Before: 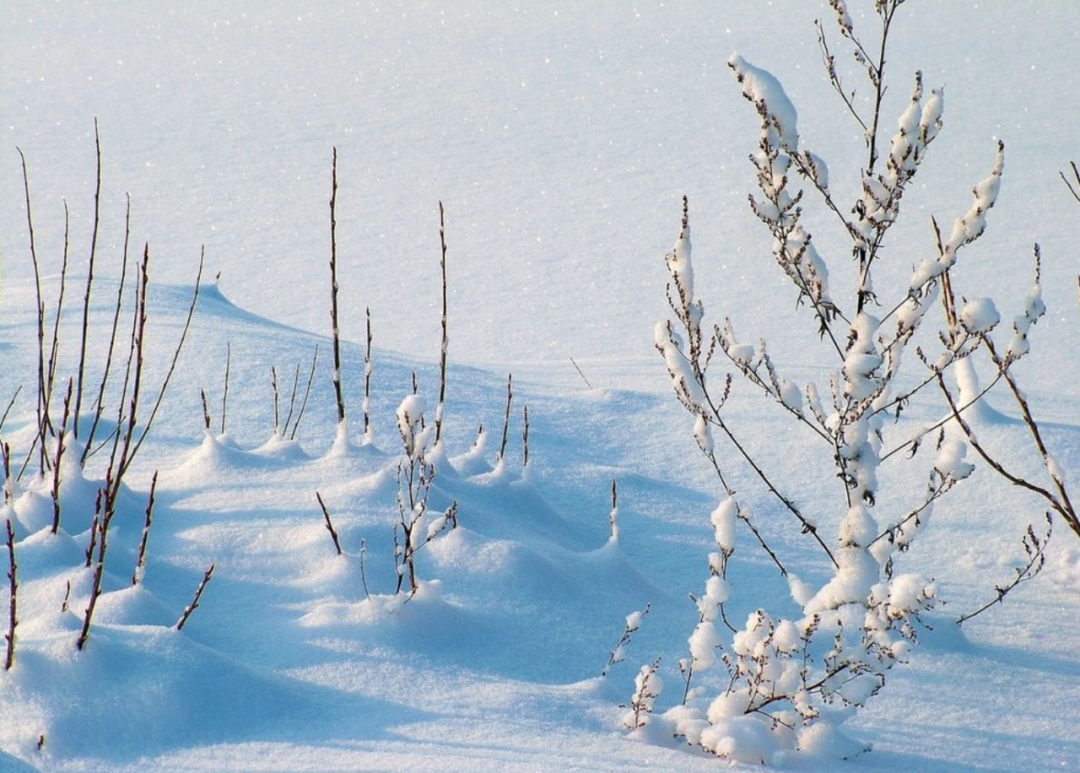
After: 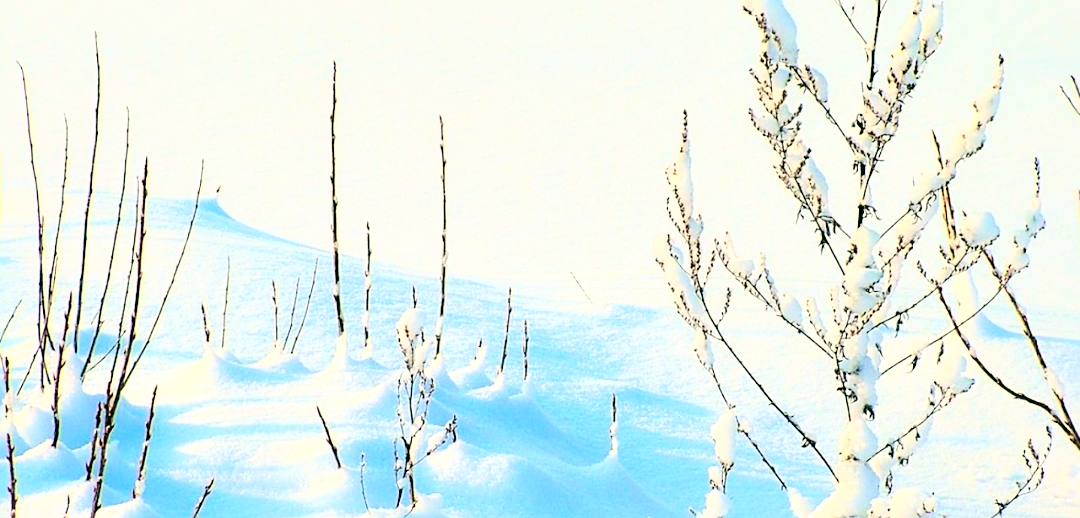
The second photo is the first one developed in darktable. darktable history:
crop: top 11.181%, bottom 21.801%
contrast brightness saturation: contrast 0.04, saturation 0.155
tone curve: curves: ch0 [(0, 0) (0.004, 0) (0.133, 0.076) (0.325, 0.362) (0.879, 0.885) (1, 1)], color space Lab, independent channels, preserve colors none
local contrast: mode bilateral grid, contrast 19, coarseness 51, detail 129%, midtone range 0.2
color correction: highlights a* -0.446, highlights b* 9.47, shadows a* -8.94, shadows b* 0.726
contrast equalizer: octaves 7, y [[0.5, 0.5, 0.544, 0.569, 0.5, 0.5], [0.5 ×6], [0.5 ×6], [0 ×6], [0 ×6]], mix -0.993
base curve: curves: ch0 [(0, 0) (0.007, 0.004) (0.027, 0.03) (0.046, 0.07) (0.207, 0.54) (0.442, 0.872) (0.673, 0.972) (1, 1)]
sharpen: on, module defaults
